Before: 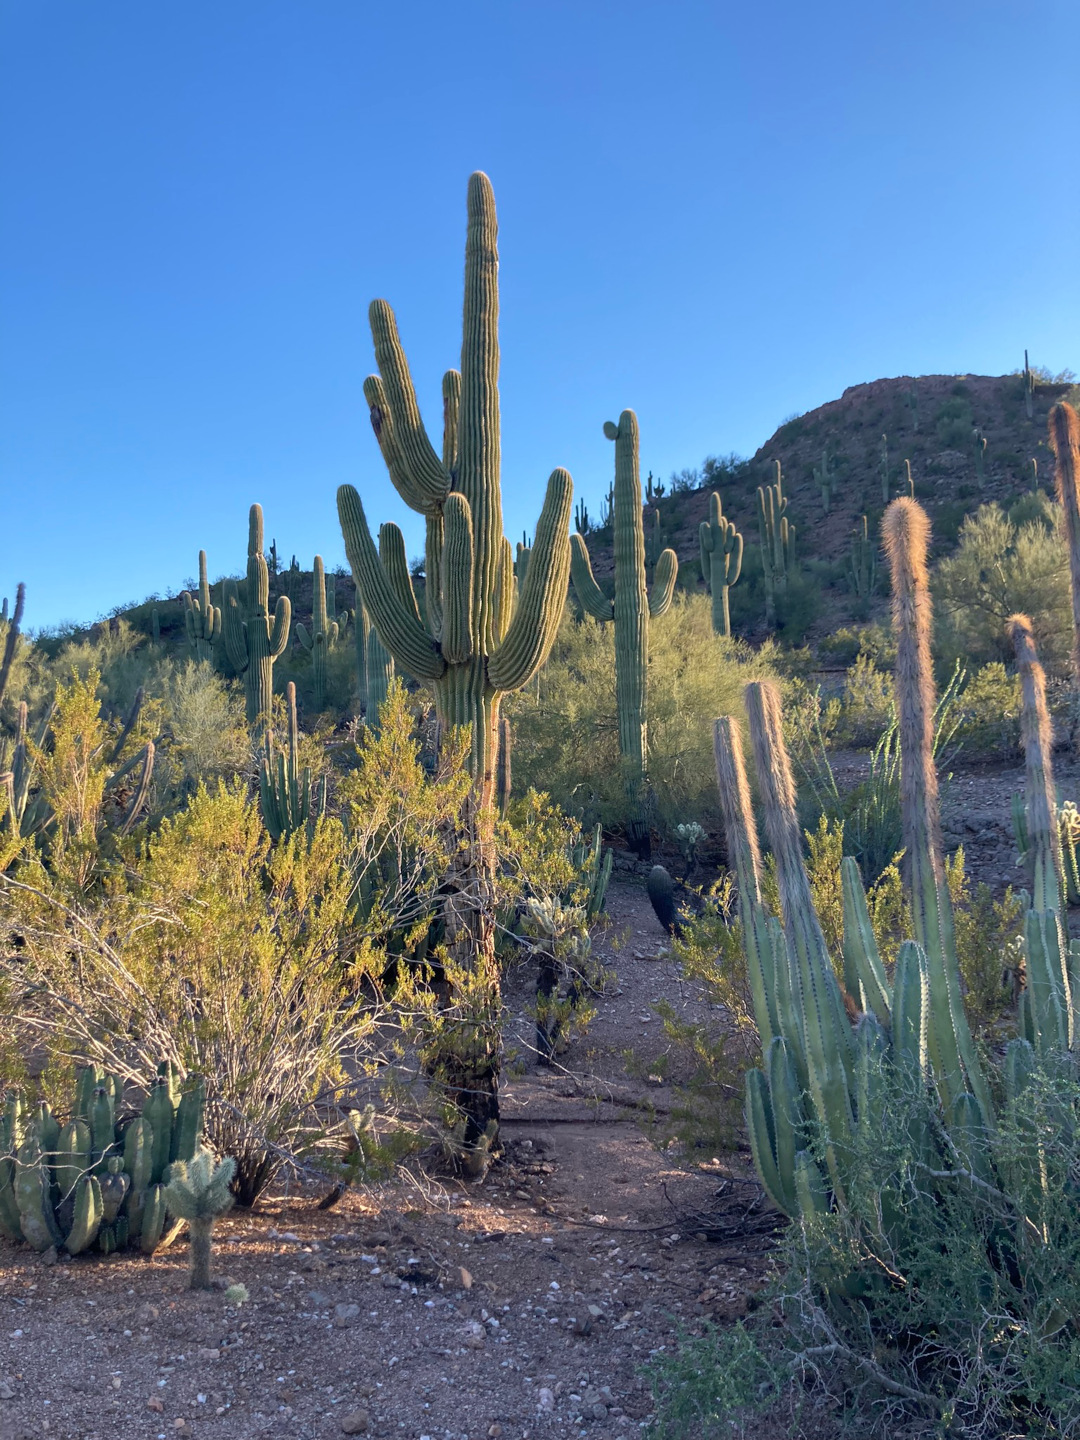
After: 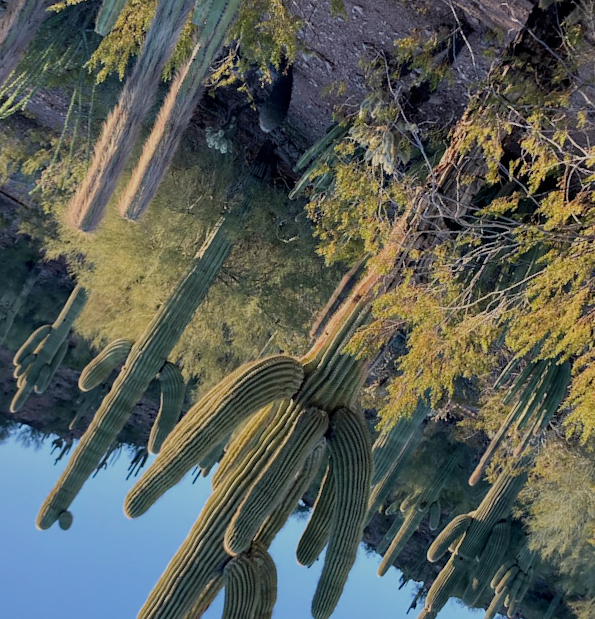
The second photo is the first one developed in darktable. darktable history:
crop and rotate: angle 146.85°, left 9.092%, top 15.583%, right 4.585%, bottom 17.027%
exposure: exposure -0.109 EV, compensate exposure bias true, compensate highlight preservation false
filmic rgb: black relative exposure -7.65 EV, white relative exposure 4.56 EV, hardness 3.61
haze removal: compatibility mode true, adaptive false
